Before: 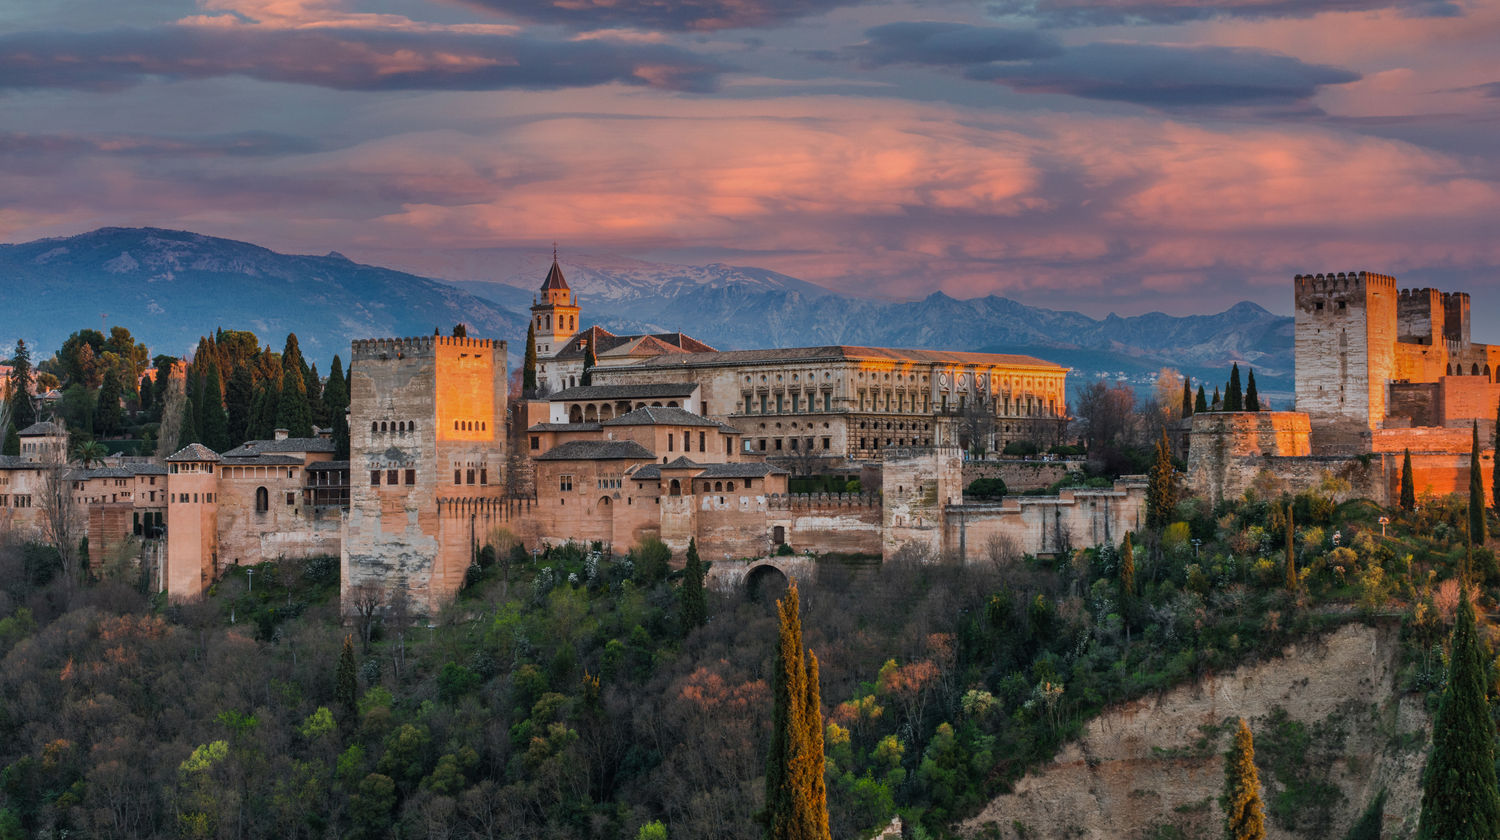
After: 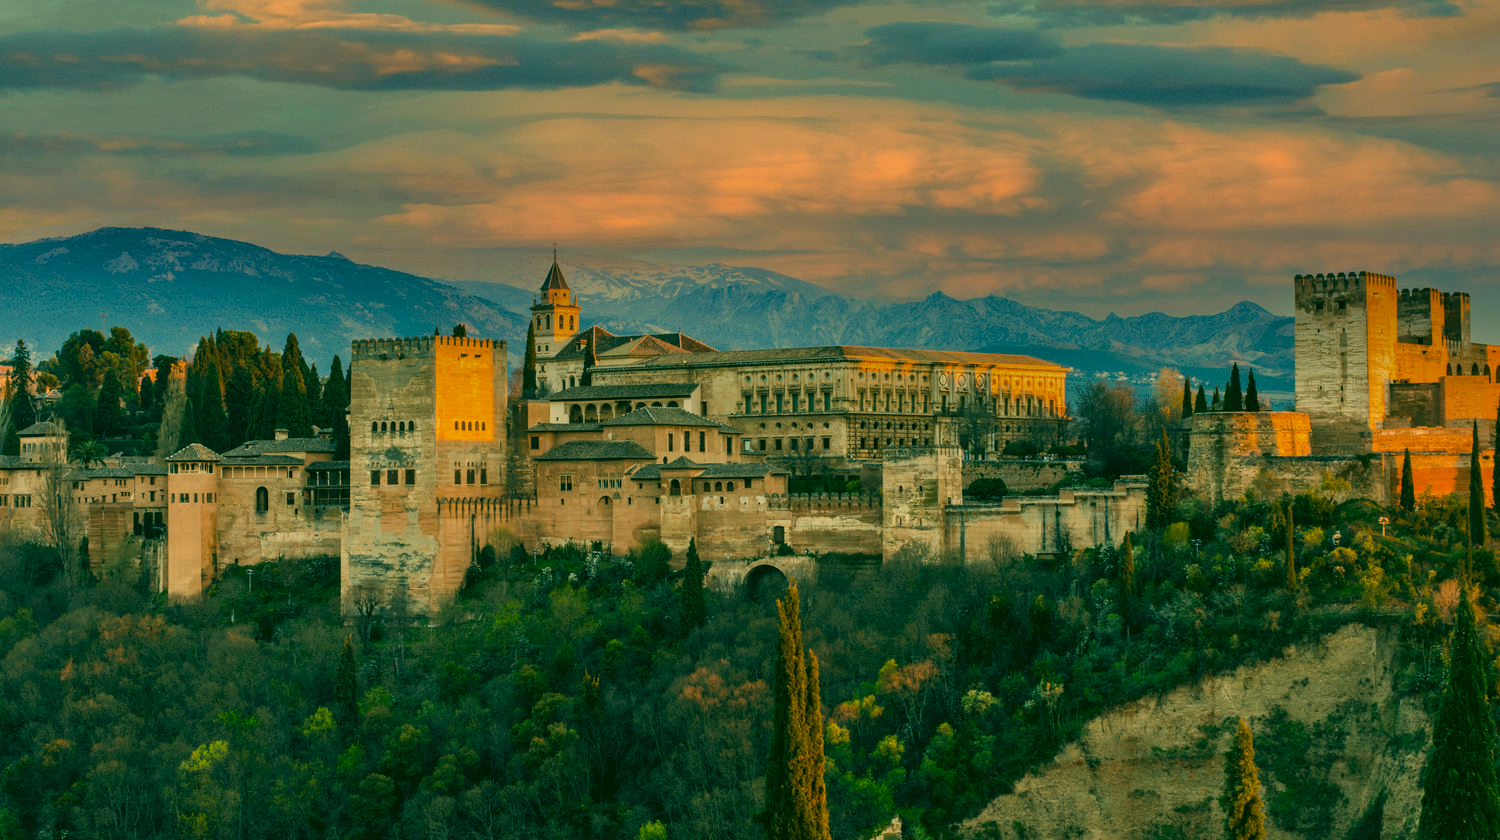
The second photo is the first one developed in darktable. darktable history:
color correction: highlights a* 5.62, highlights b* 33.57, shadows a* -25.86, shadows b* 4.02
white balance: red 1.009, blue 0.985
velvia: on, module defaults
